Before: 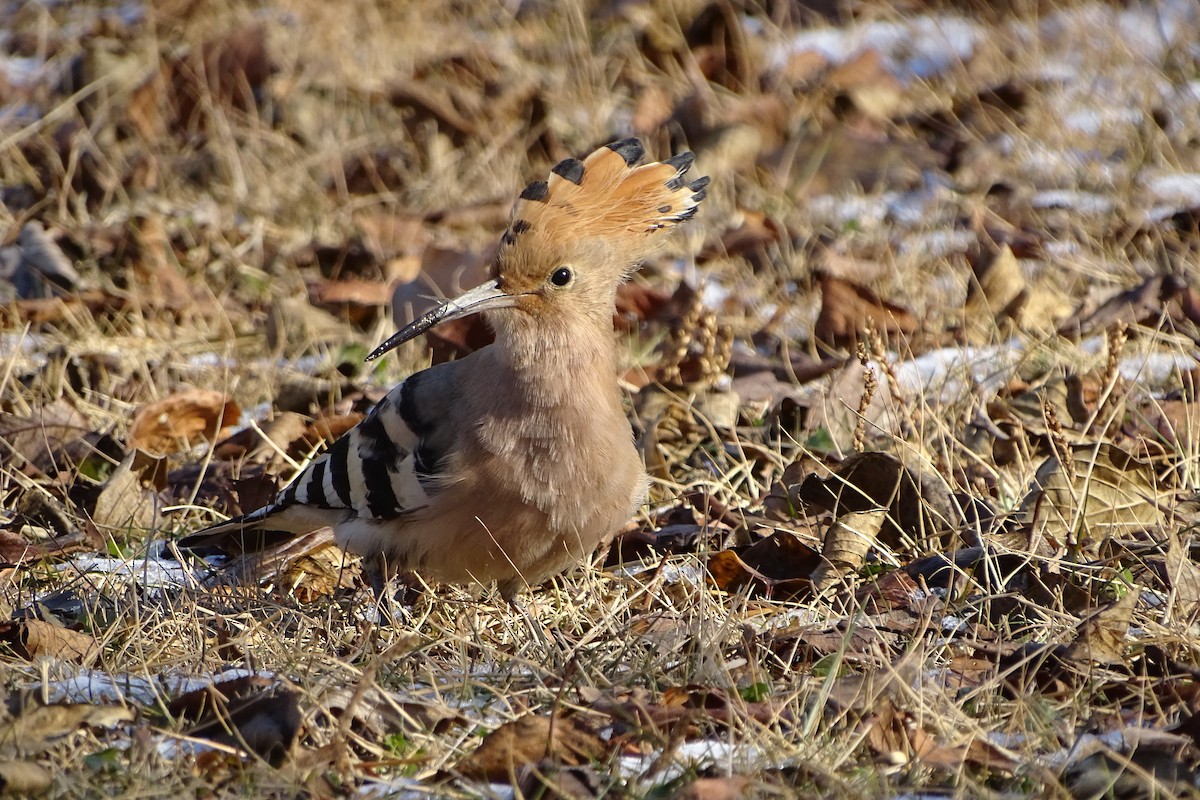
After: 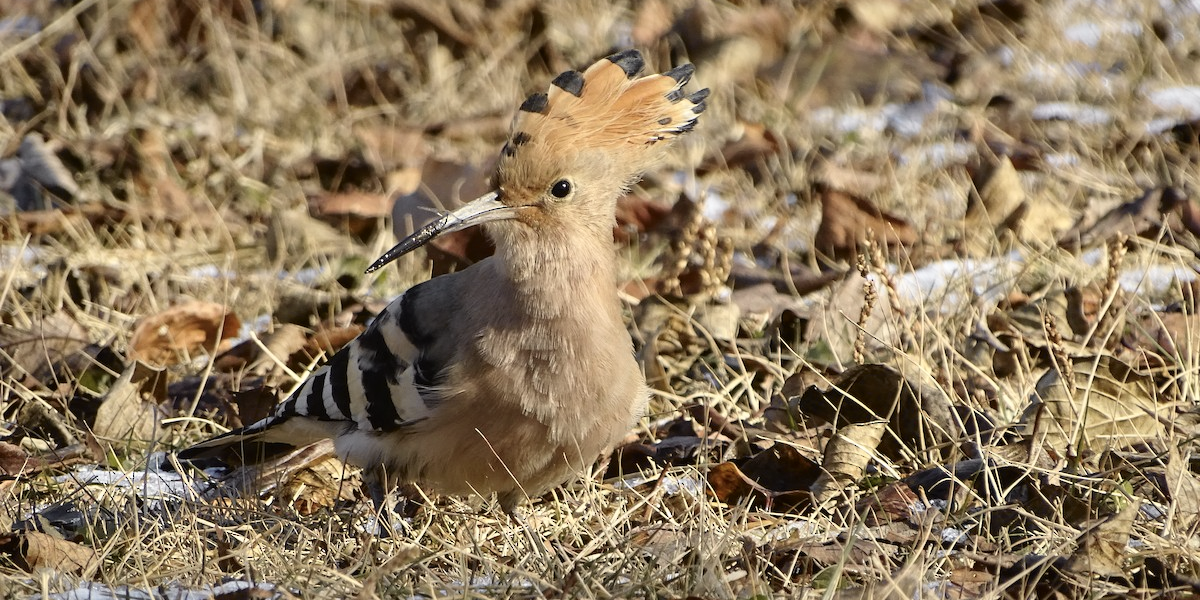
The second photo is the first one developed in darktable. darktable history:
crop: top 11.038%, bottom 13.962%
tone curve: curves: ch0 [(0, 0) (0.765, 0.816) (1, 1)]; ch1 [(0, 0) (0.425, 0.464) (0.5, 0.5) (0.531, 0.522) (0.588, 0.575) (0.994, 0.939)]; ch2 [(0, 0) (0.398, 0.435) (0.455, 0.481) (0.501, 0.504) (0.529, 0.544) (0.584, 0.585) (1, 0.911)], color space Lab, independent channels
